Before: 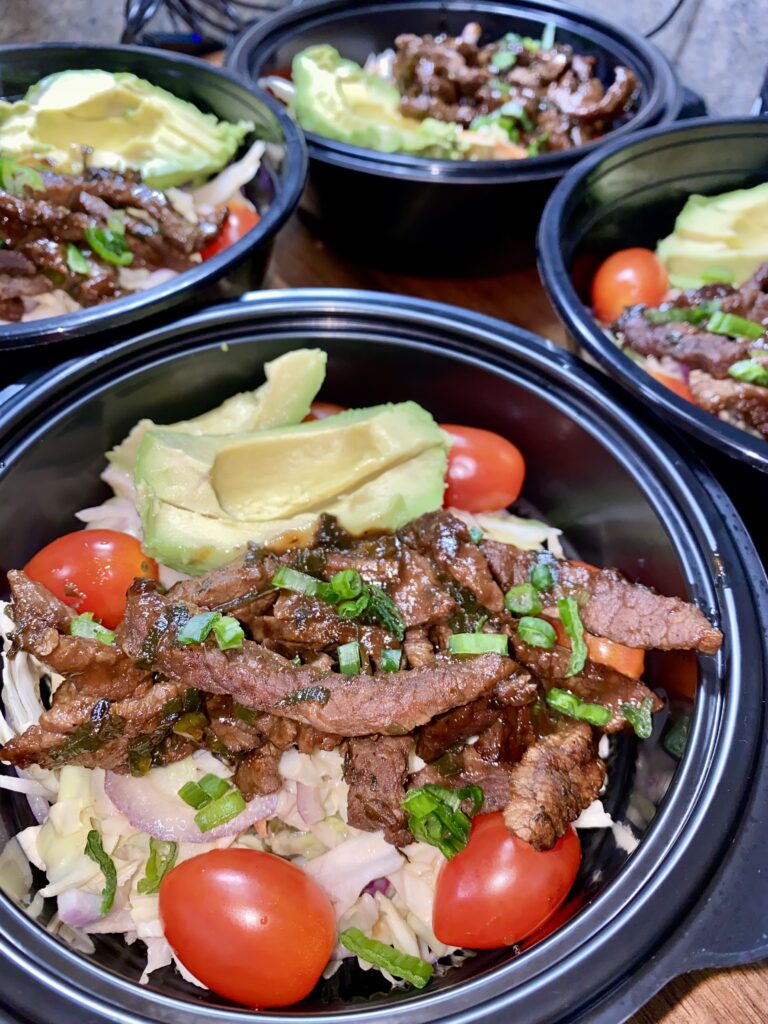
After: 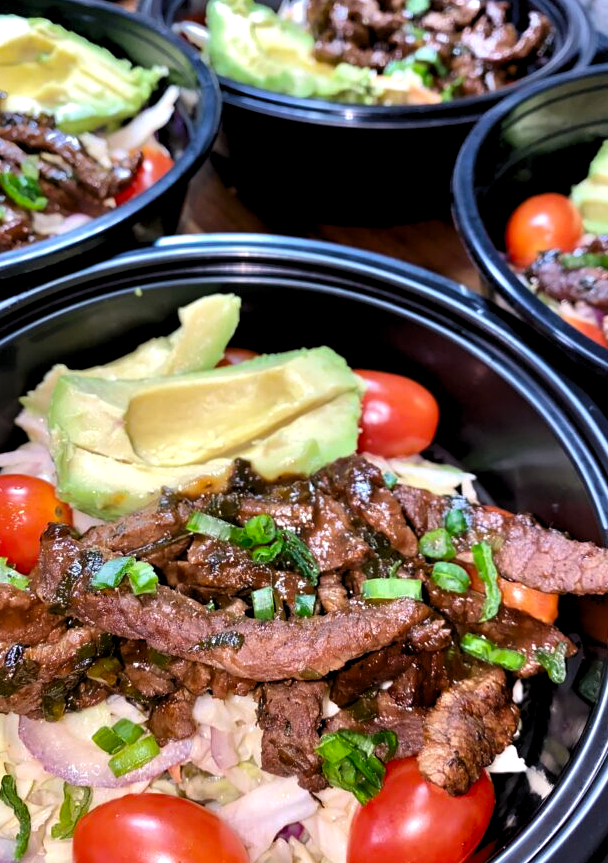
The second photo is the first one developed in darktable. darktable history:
crop: left 11.225%, top 5.381%, right 9.565%, bottom 10.314%
haze removal: strength 0.12, distance 0.25, compatibility mode true, adaptive false
levels: levels [0.052, 0.496, 0.908]
